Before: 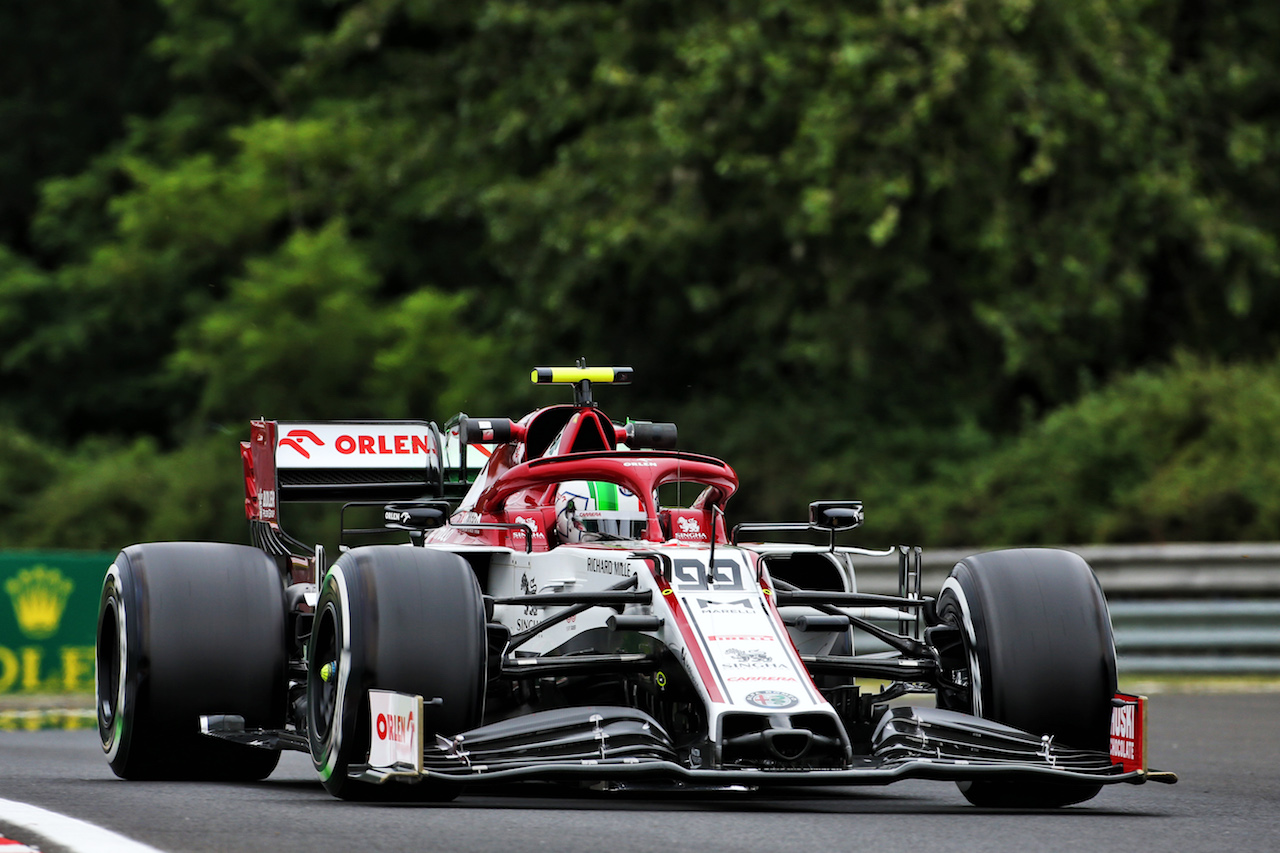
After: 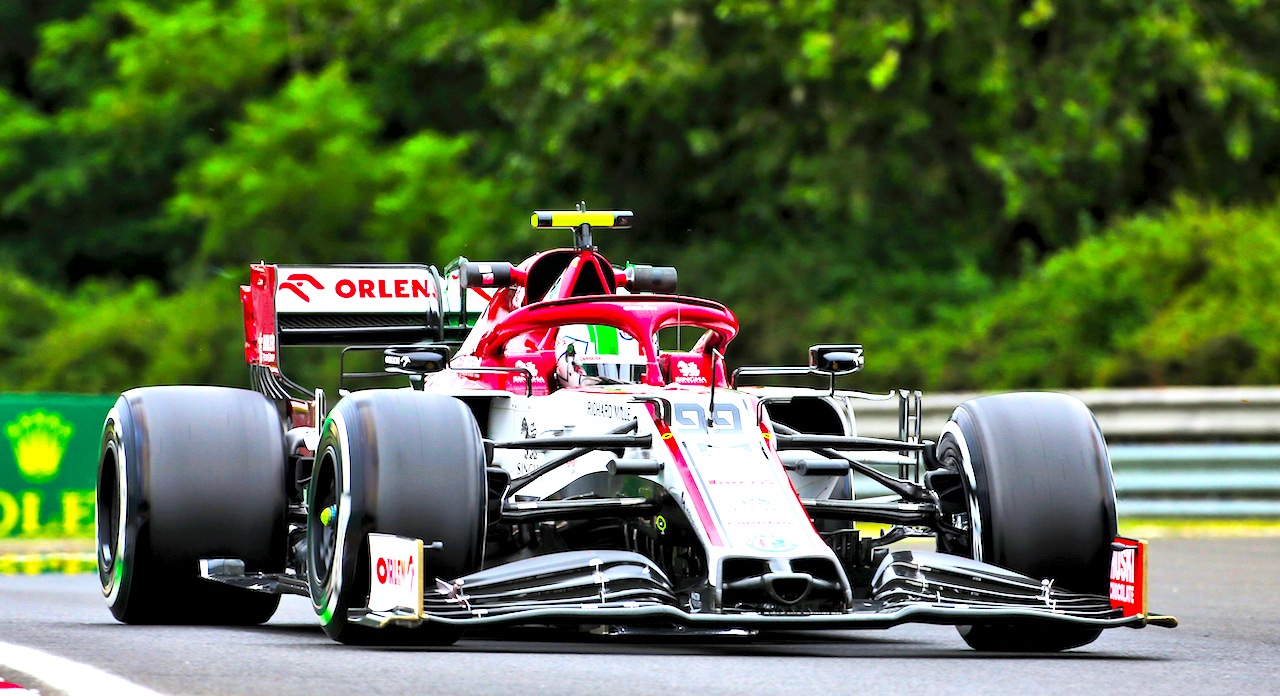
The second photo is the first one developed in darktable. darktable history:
crop and rotate: top 18.335%
contrast brightness saturation: contrast 0.196, brightness 0.197, saturation 0.806
exposure: black level correction 0.001, exposure 1.12 EV, compensate highlight preservation false
